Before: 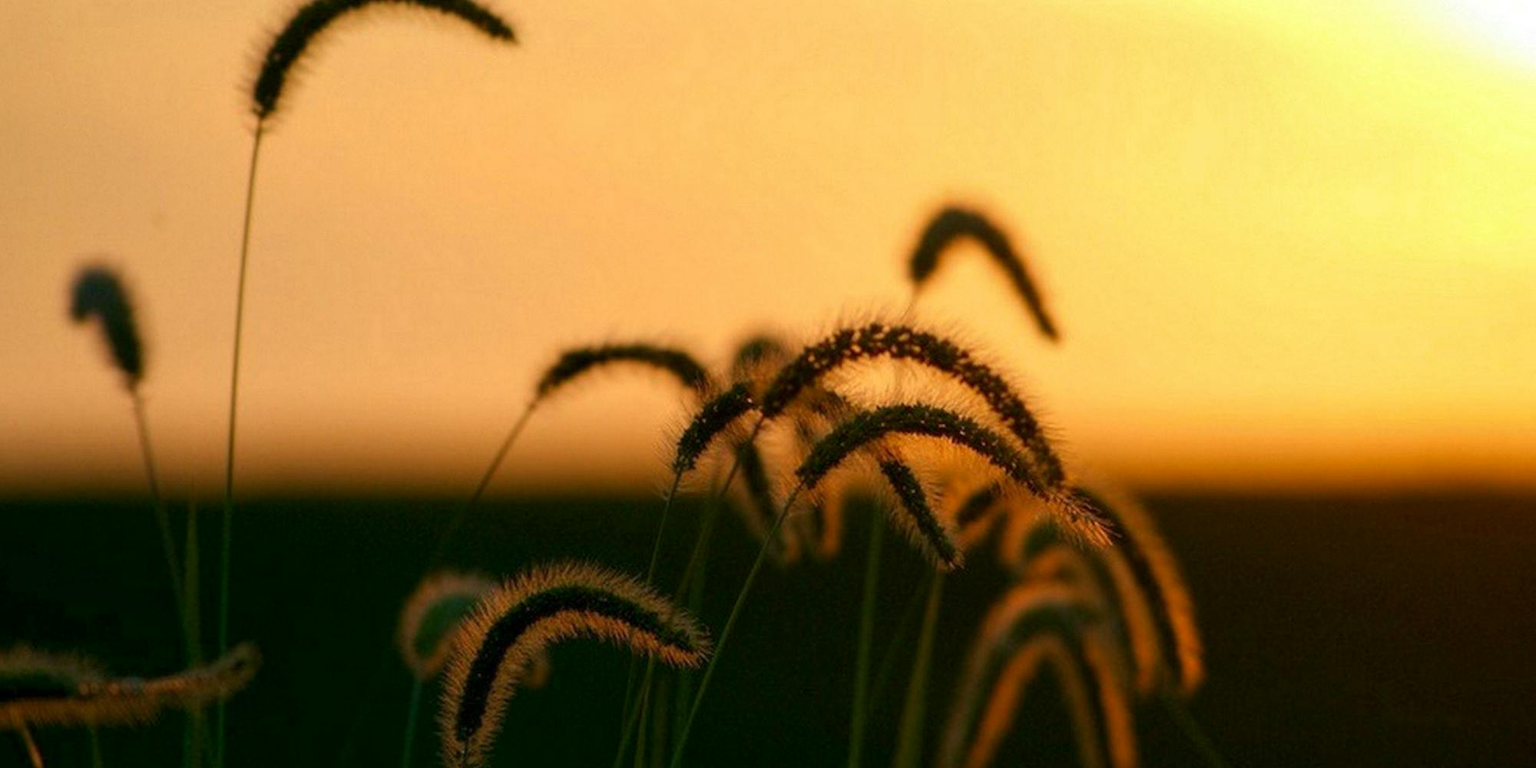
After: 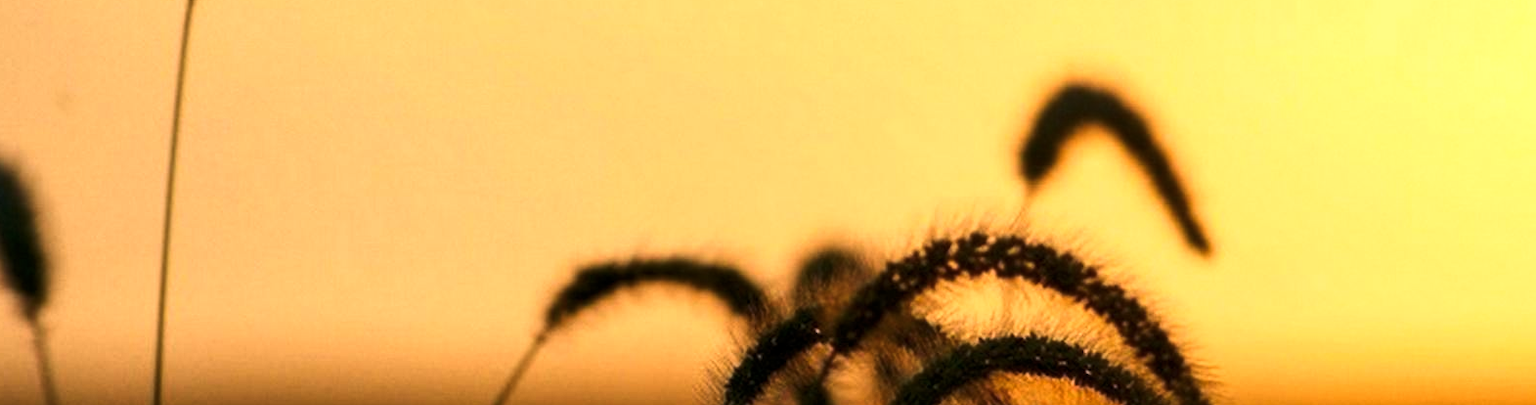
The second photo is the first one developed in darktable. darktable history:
exposure: compensate highlight preservation false
levels: mode automatic, black 0.023%, white 99.97%, levels [0.062, 0.494, 0.925]
tone curve: curves: ch0 [(0, 0) (0.004, 0.001) (0.133, 0.078) (0.325, 0.241) (0.832, 0.917) (1, 1)], color space Lab, linked channels, preserve colors none
crop: left 7.036%, top 18.398%, right 14.379%, bottom 40.043%
